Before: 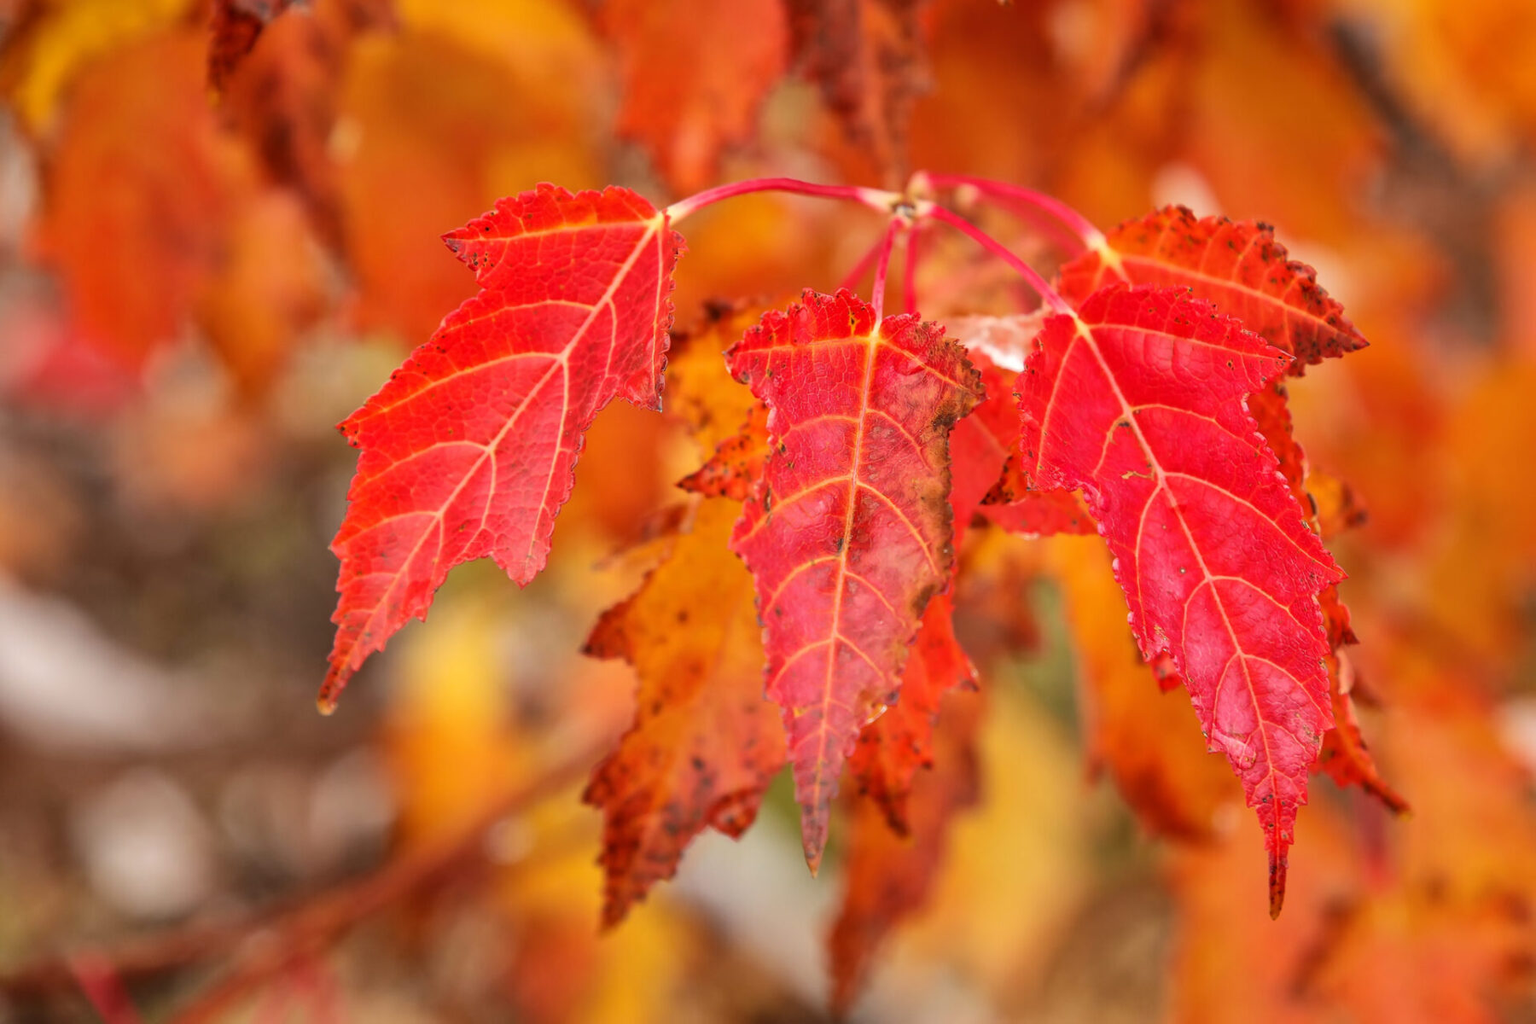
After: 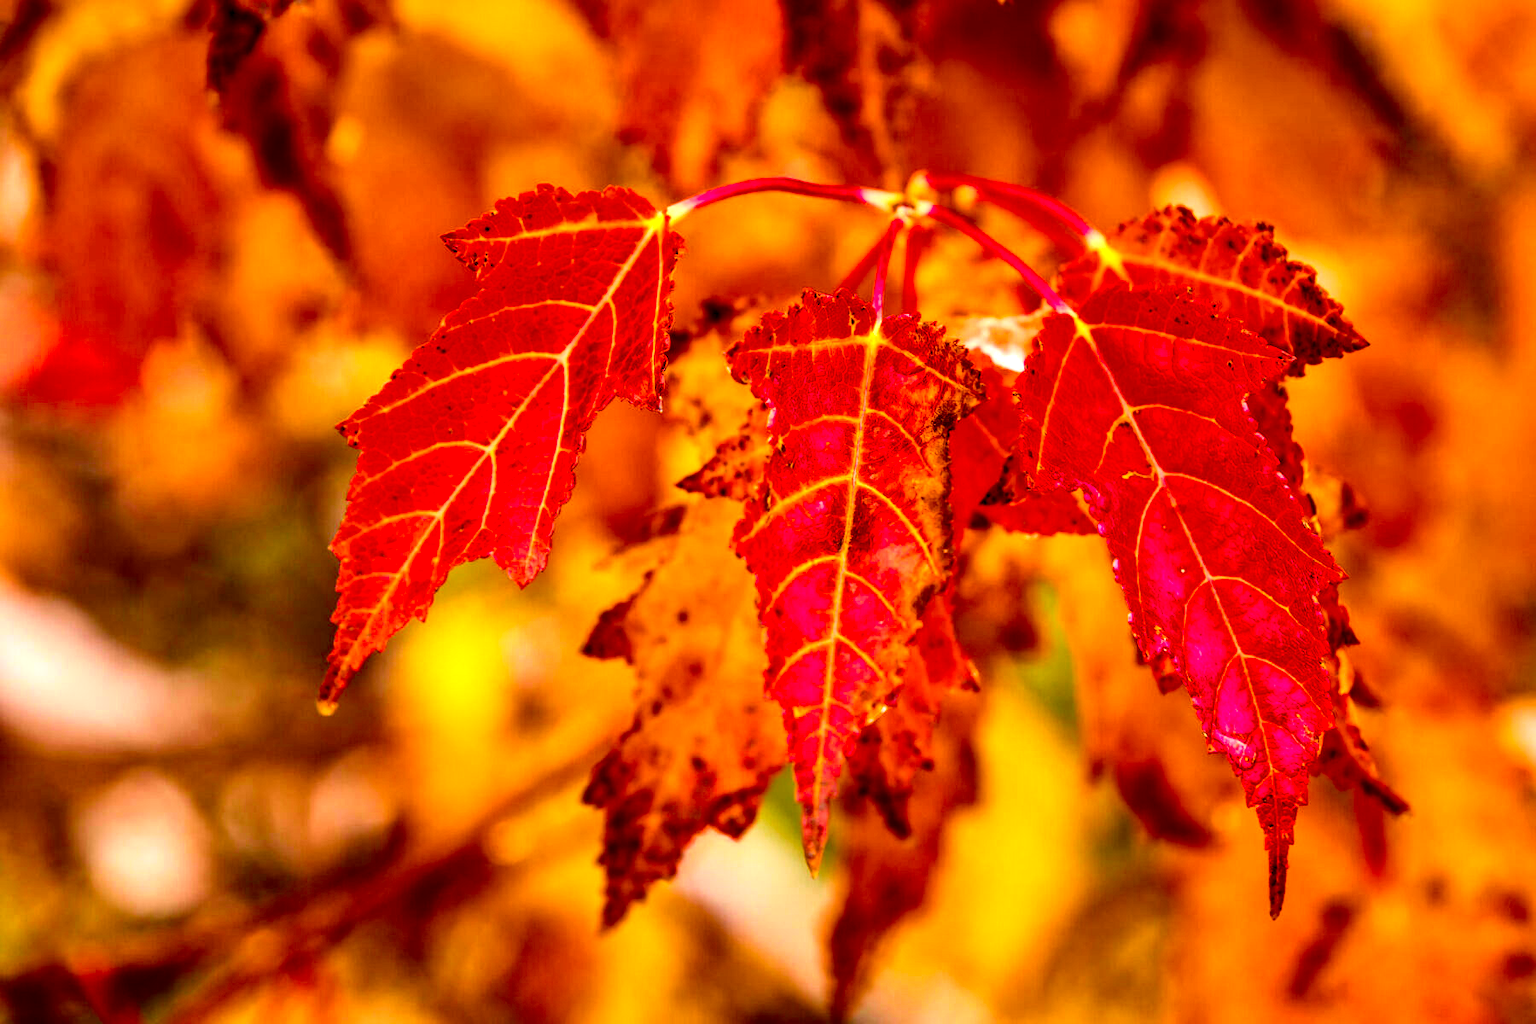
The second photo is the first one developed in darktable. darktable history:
color balance rgb: shadows lift › chroma 2.064%, shadows lift › hue 219.73°, global offset › hue 170.82°, perceptual saturation grading › global saturation 64.486%, perceptual saturation grading › highlights 59.922%, perceptual saturation grading › mid-tones 49.906%, perceptual saturation grading › shadows 49.254%
tone curve: curves: ch0 [(0, 0) (0.051, 0.021) (0.11, 0.069) (0.249, 0.235) (0.452, 0.526) (0.596, 0.713) (0.703, 0.83) (0.851, 0.938) (1, 1)]; ch1 [(0, 0) (0.1, 0.038) (0.318, 0.221) (0.413, 0.325) (0.443, 0.412) (0.483, 0.474) (0.503, 0.501) (0.516, 0.517) (0.548, 0.568) (0.569, 0.599) (0.594, 0.634) (0.666, 0.701) (1, 1)]; ch2 [(0, 0) (0.453, 0.435) (0.479, 0.476) (0.504, 0.5) (0.529, 0.537) (0.556, 0.583) (0.584, 0.618) (0.824, 0.815) (1, 1)], color space Lab, independent channels, preserve colors none
local contrast: detail 160%
